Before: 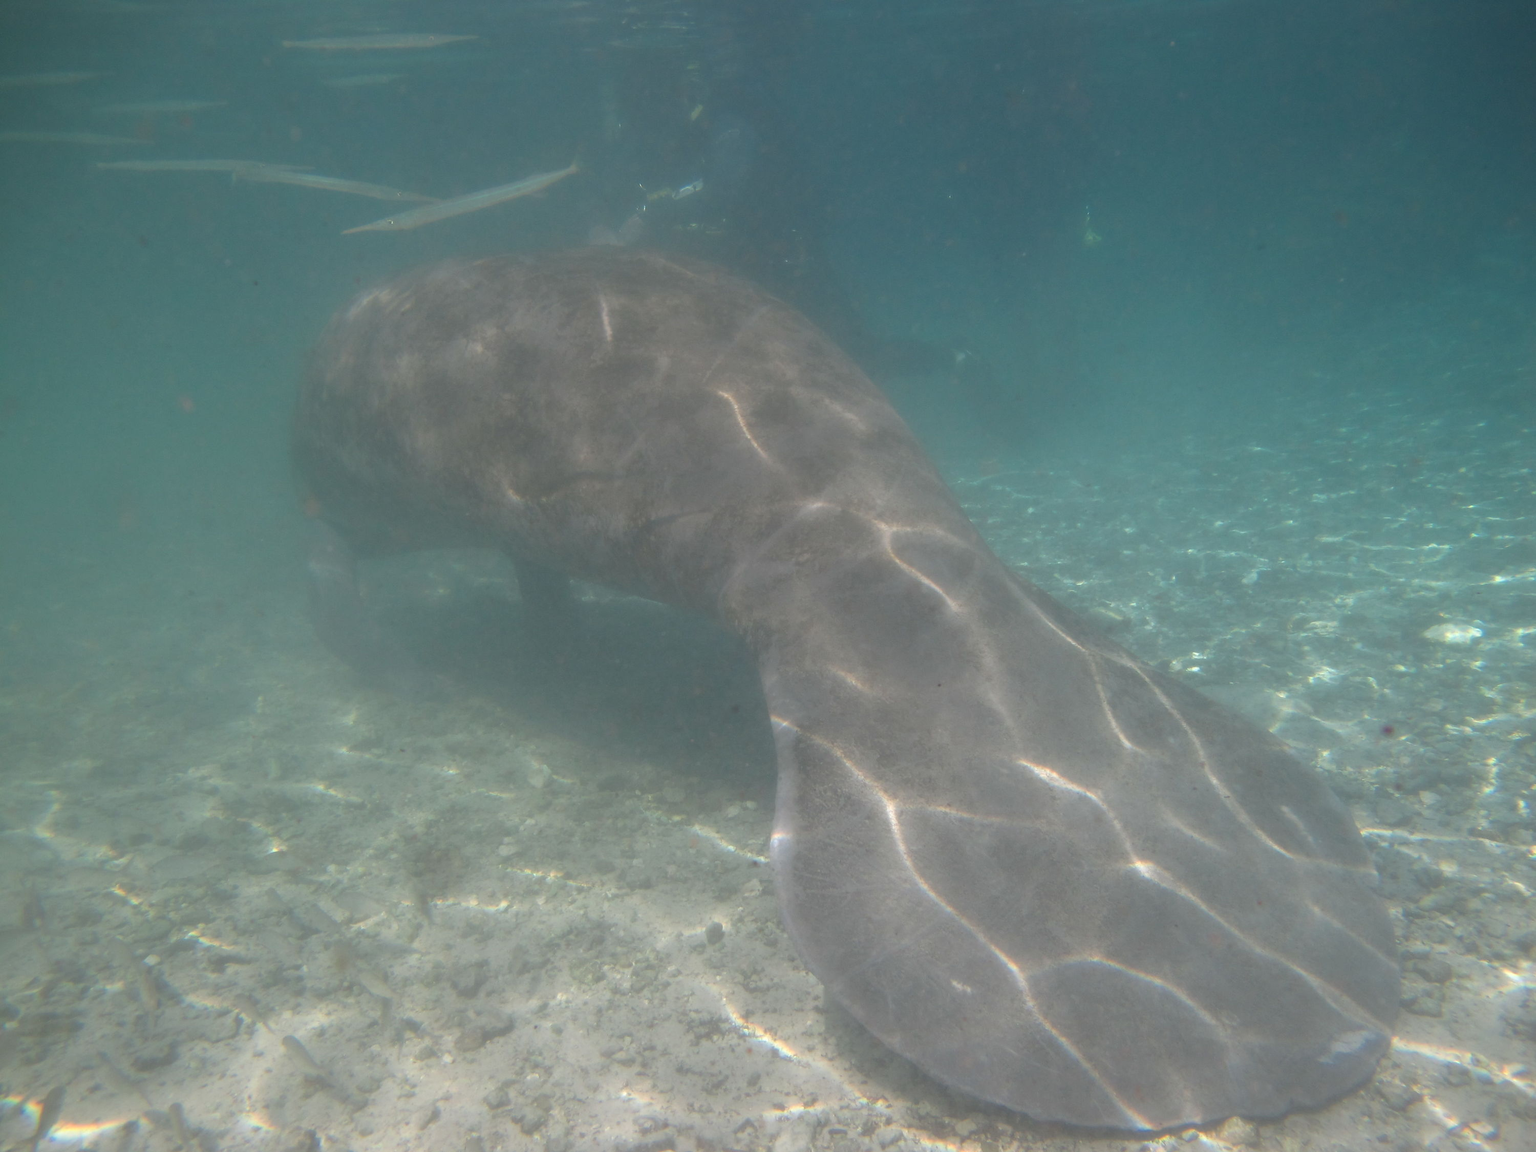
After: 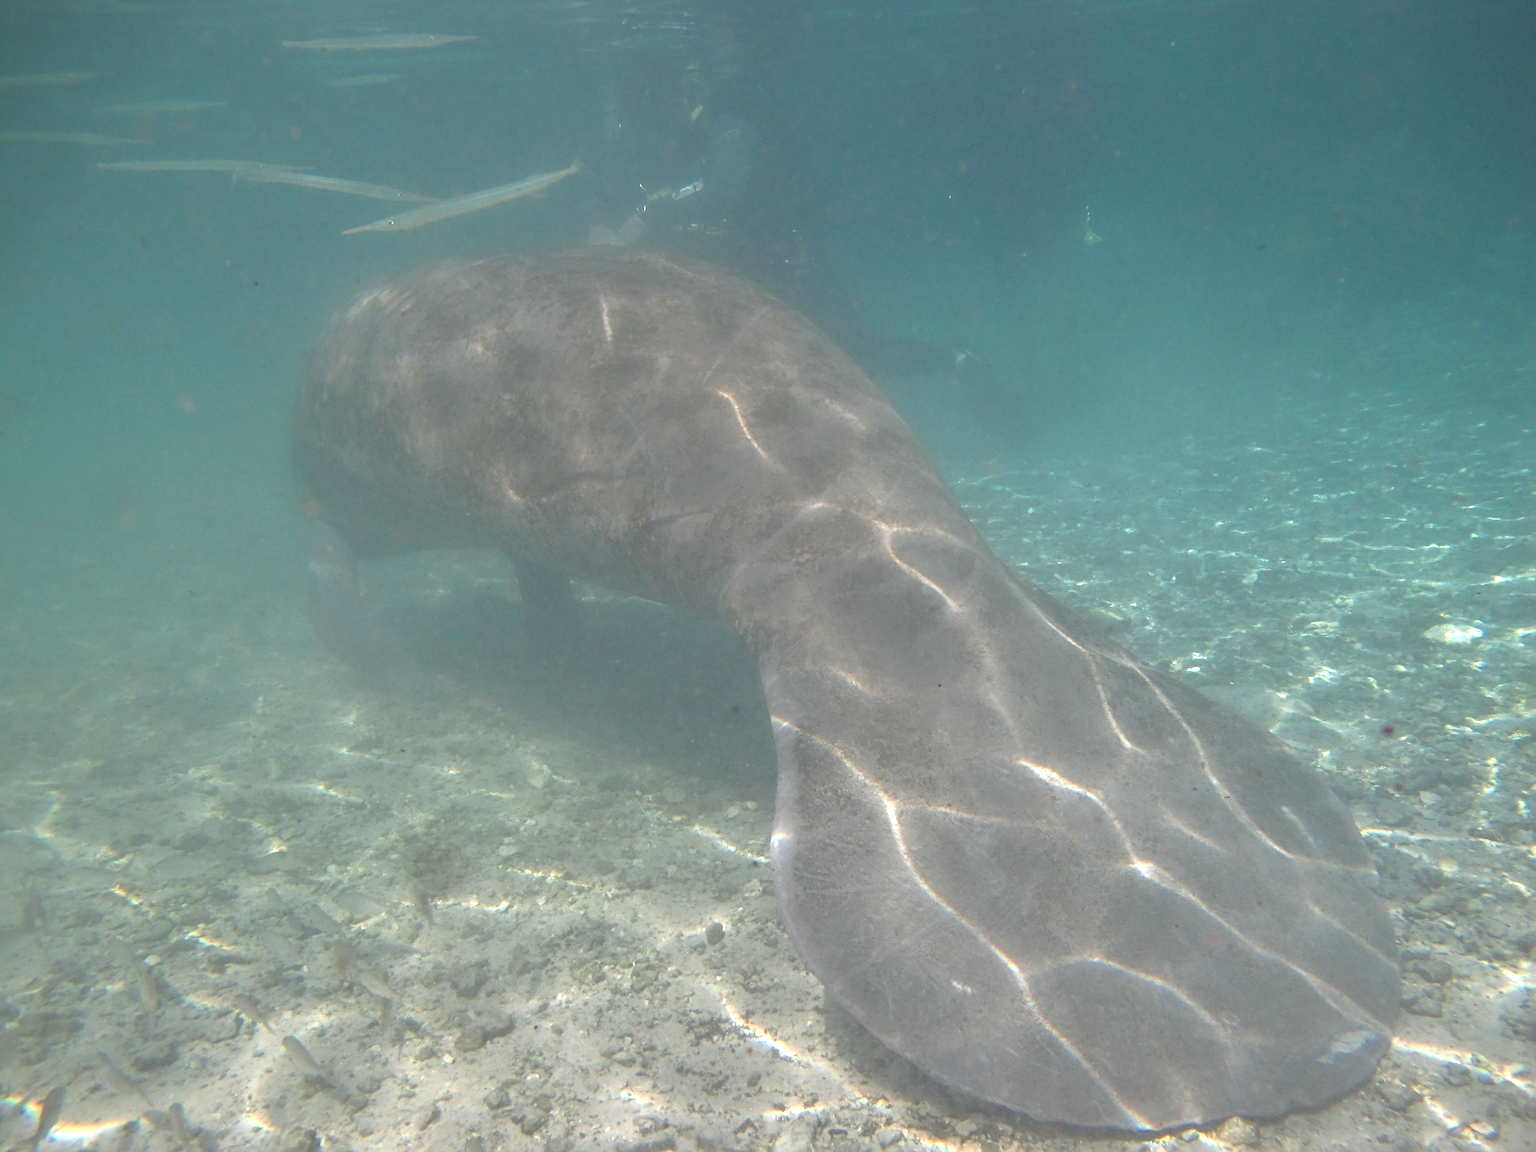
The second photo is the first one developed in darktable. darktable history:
shadows and highlights: white point adjustment 0.868, soften with gaussian
sharpen: radius 4.899
exposure: black level correction 0, exposure 0.499 EV, compensate highlight preservation false
